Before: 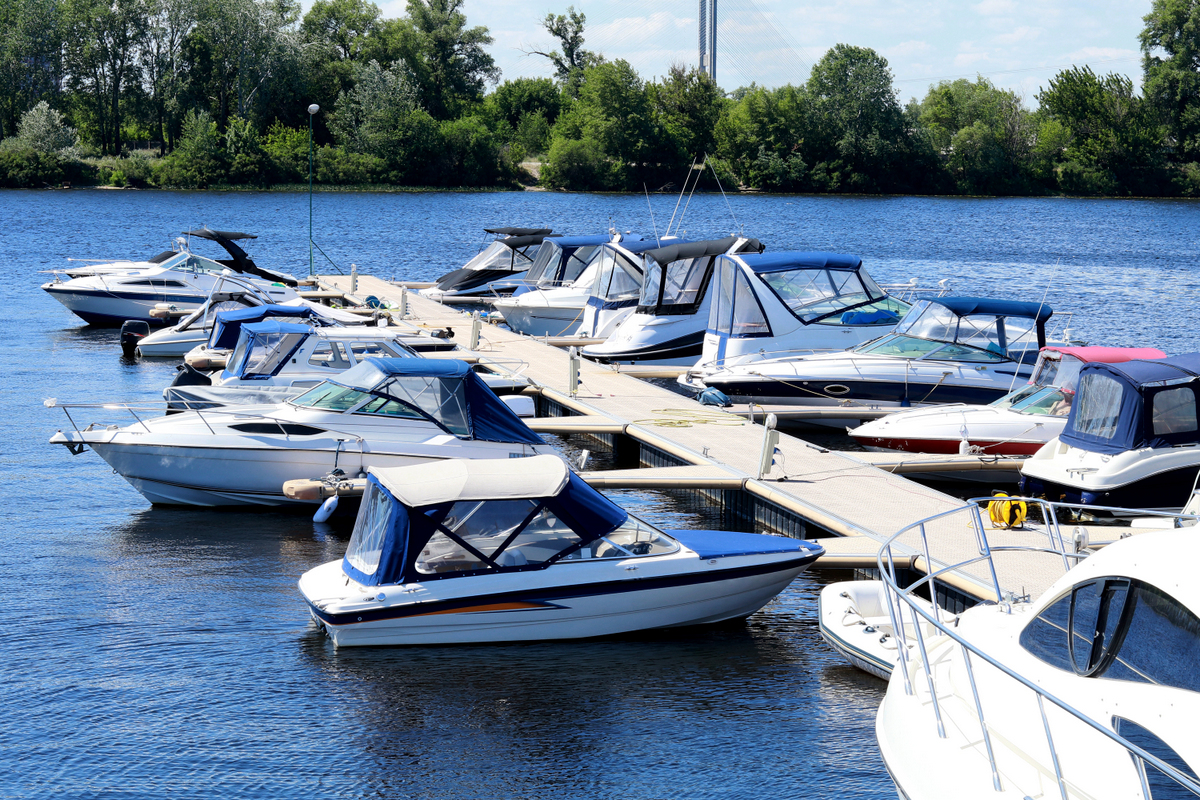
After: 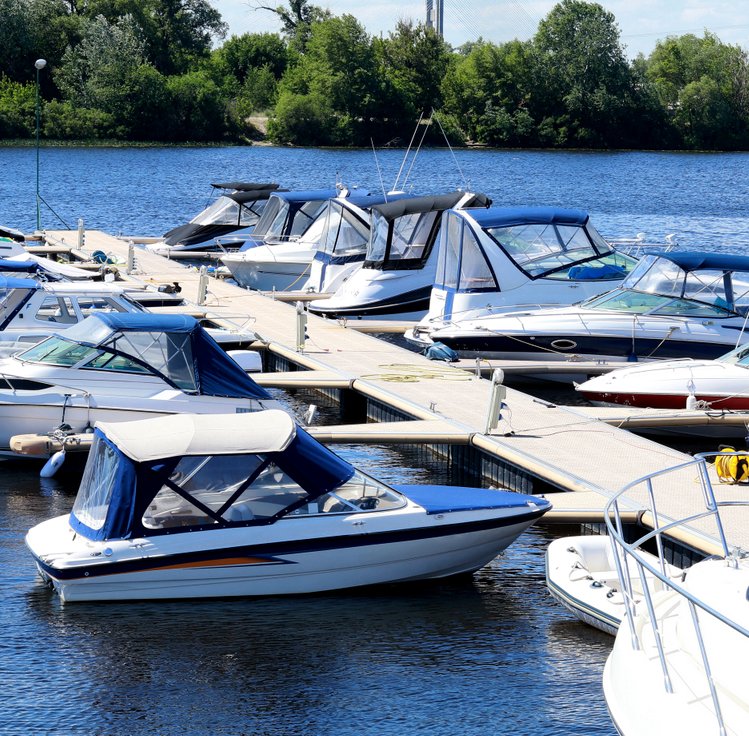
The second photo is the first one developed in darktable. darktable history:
crop and rotate: left 22.752%, top 5.631%, right 14.776%, bottom 2.284%
tone equalizer: mask exposure compensation -0.501 EV
